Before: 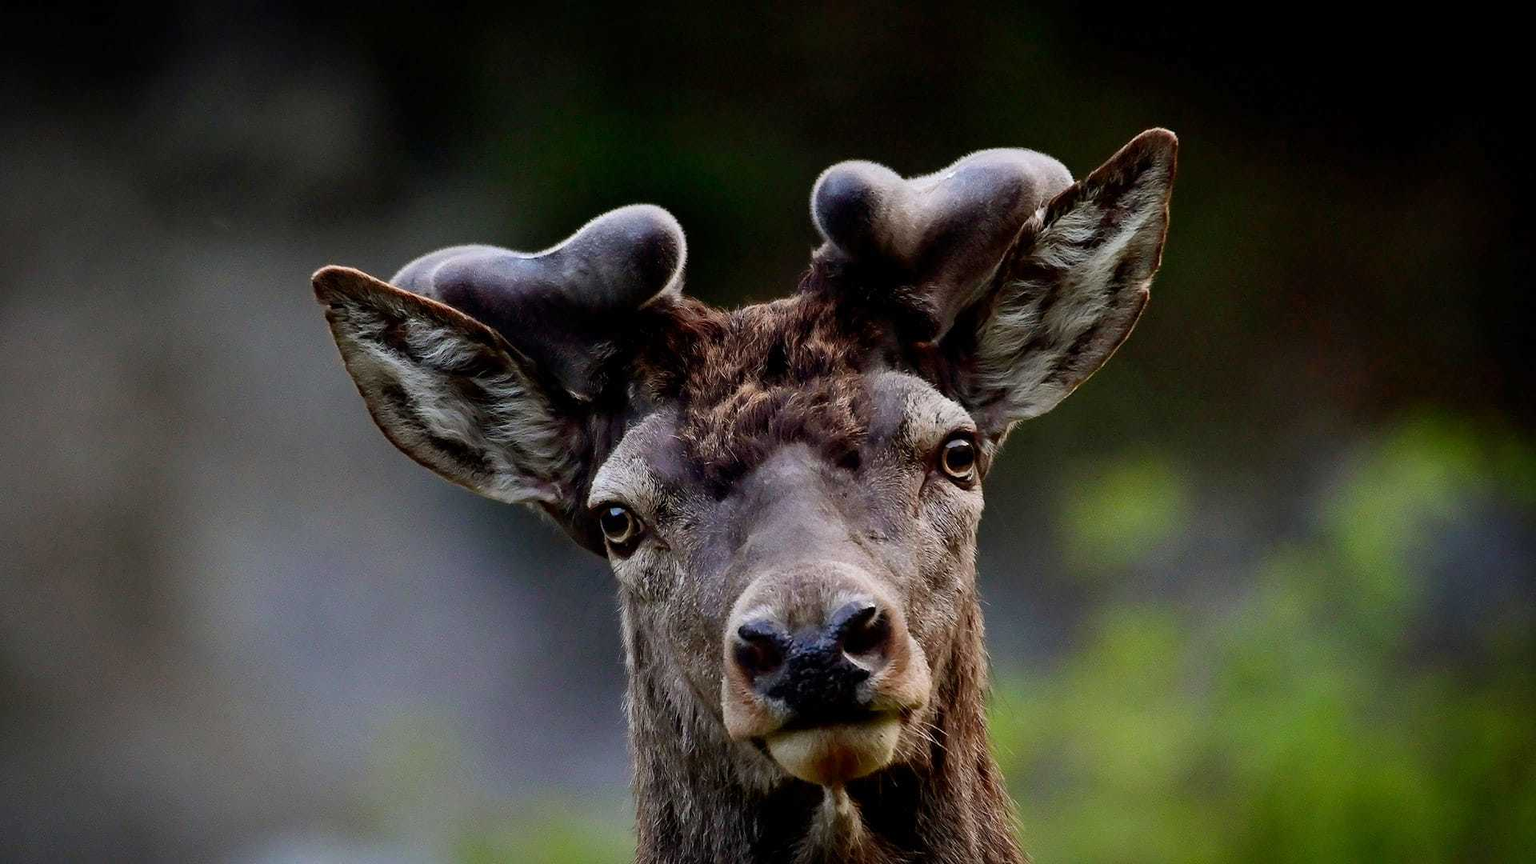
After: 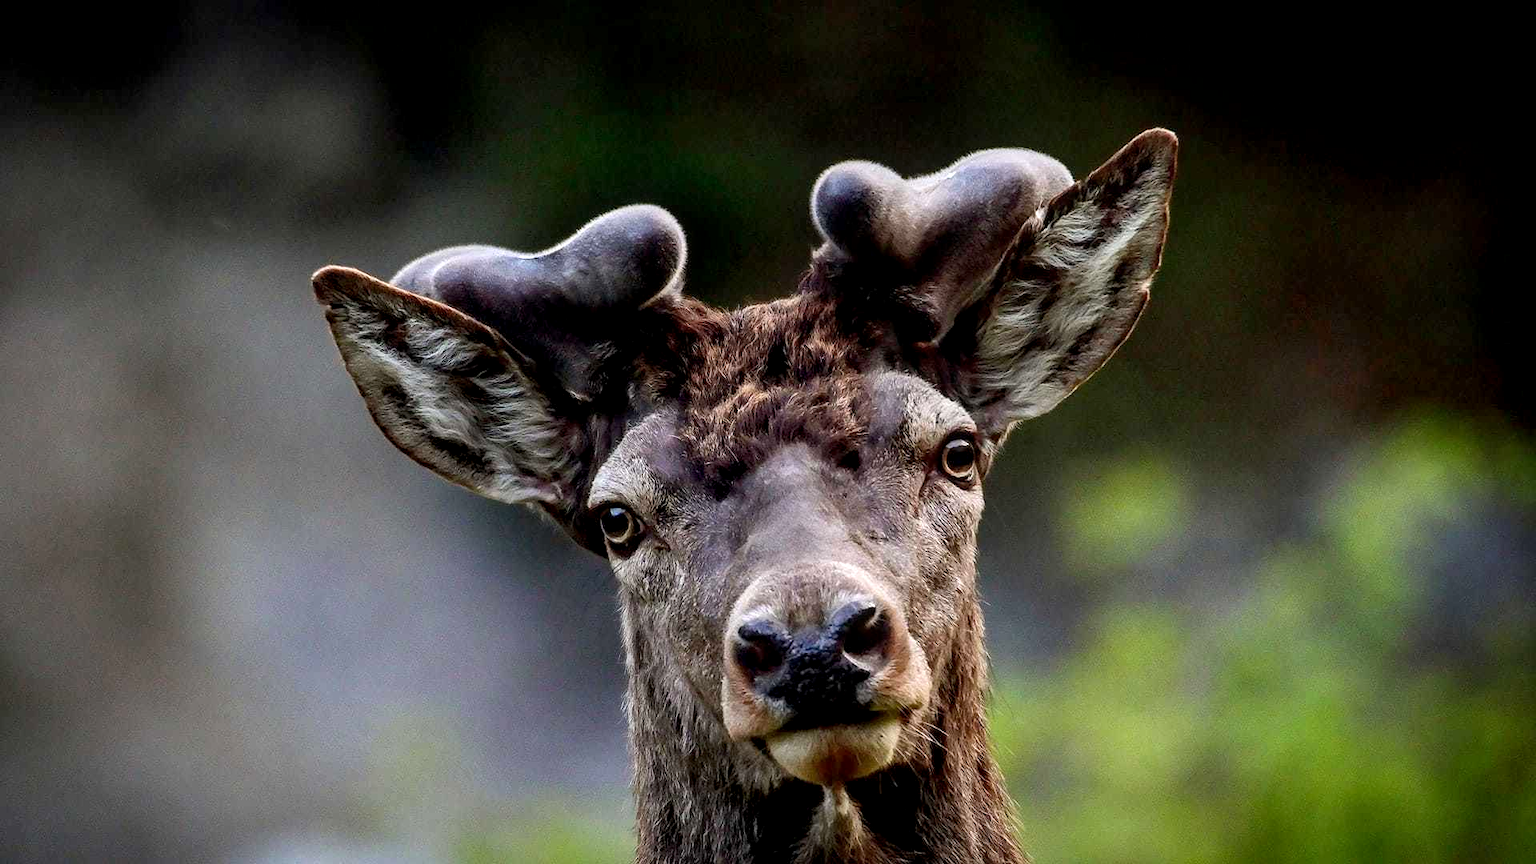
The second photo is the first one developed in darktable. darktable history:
local contrast: on, module defaults
exposure: black level correction 0.001, exposure 0.5 EV, compensate exposure bias true, compensate highlight preservation false
